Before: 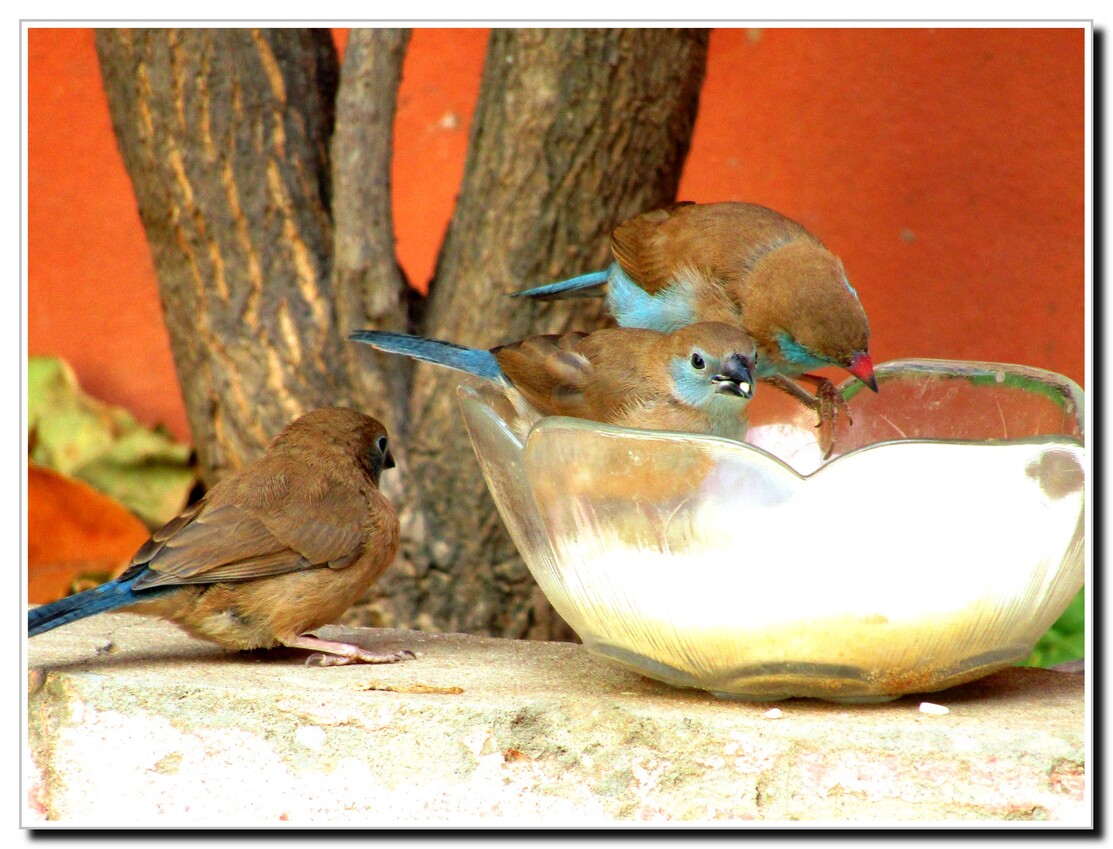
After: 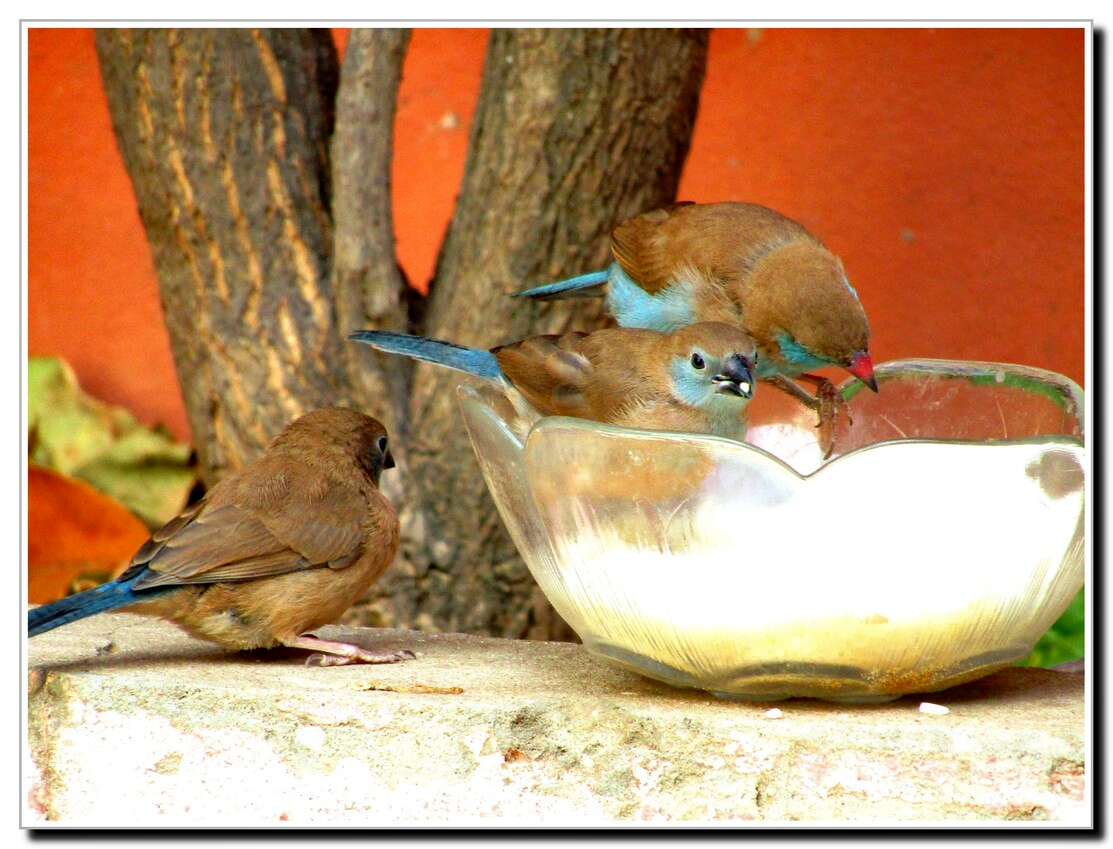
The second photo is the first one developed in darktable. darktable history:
shadows and highlights: shadows 29.32, highlights -29.32, low approximation 0.01, soften with gaussian
haze removal: compatibility mode true, adaptive false
